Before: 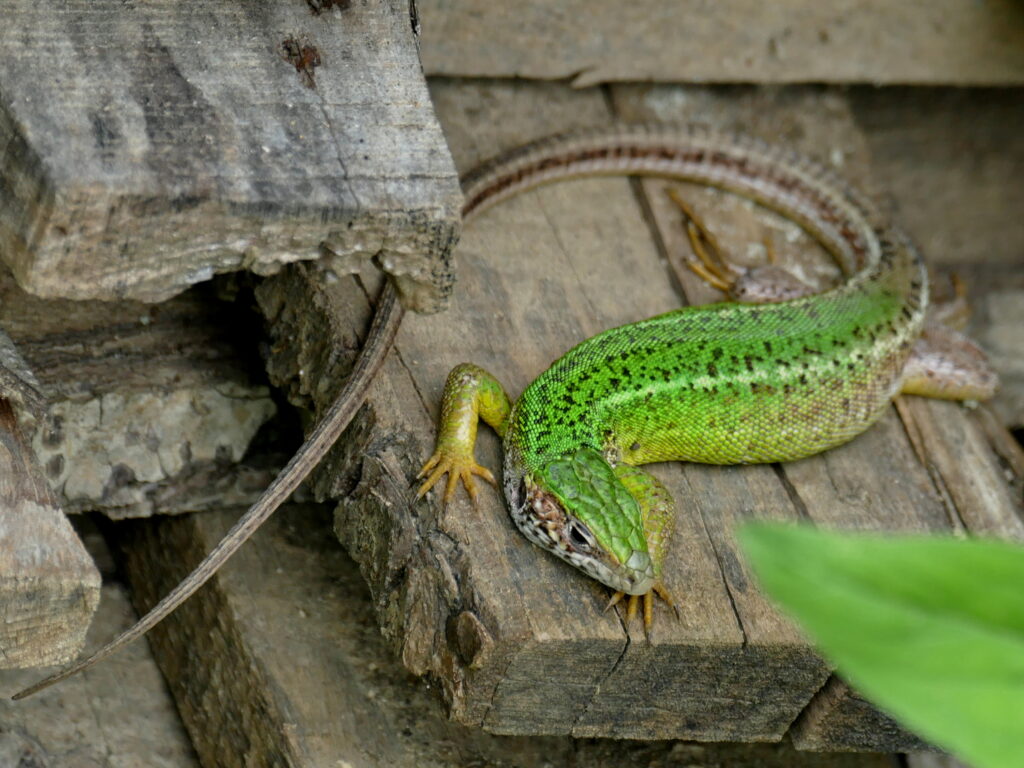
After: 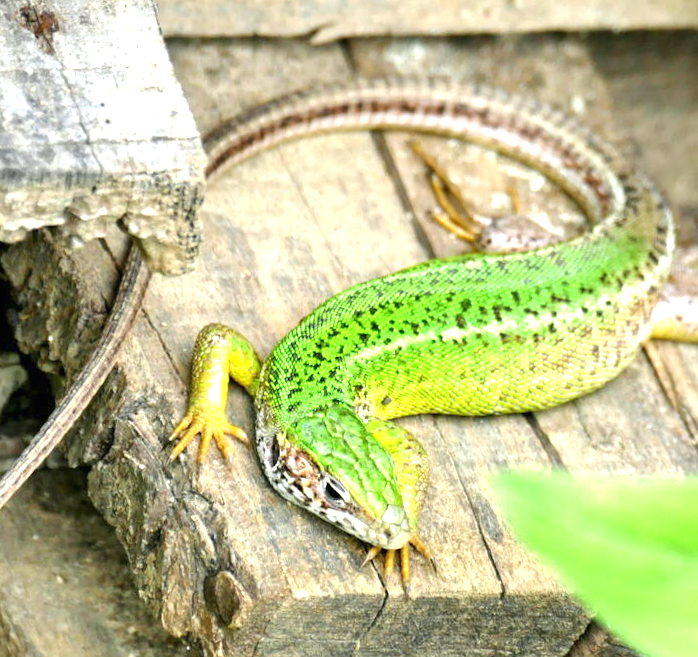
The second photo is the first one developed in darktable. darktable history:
rotate and perspective: rotation -2°, crop left 0.022, crop right 0.978, crop top 0.049, crop bottom 0.951
crop and rotate: left 24.034%, top 2.838%, right 6.406%, bottom 6.299%
exposure: black level correction 0, exposure 1.45 EV, compensate exposure bias true, compensate highlight preservation false
